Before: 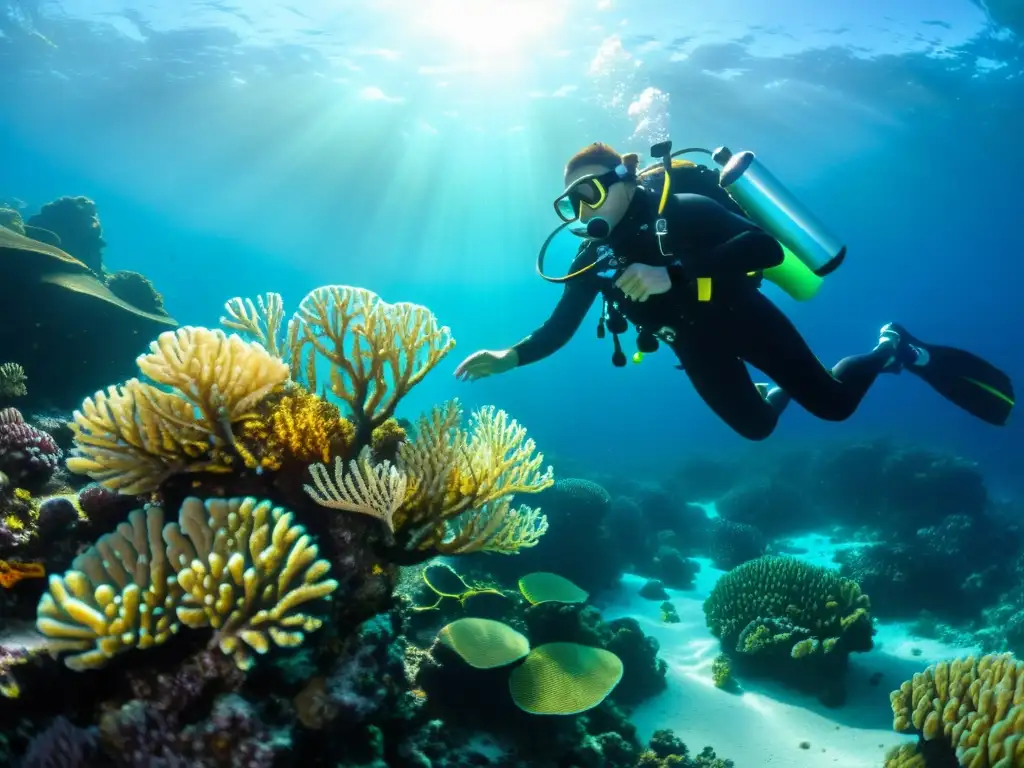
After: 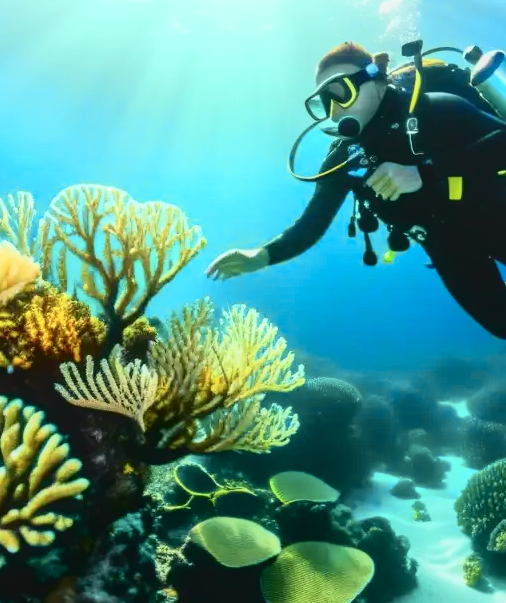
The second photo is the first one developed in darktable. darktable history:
tone curve: curves: ch0 [(0.003, 0.032) (0.037, 0.037) (0.149, 0.117) (0.297, 0.318) (0.41, 0.48) (0.541, 0.649) (0.722, 0.857) (0.875, 0.946) (1, 0.98)]; ch1 [(0, 0) (0.305, 0.325) (0.453, 0.437) (0.482, 0.474) (0.501, 0.498) (0.506, 0.503) (0.559, 0.576) (0.6, 0.635) (0.656, 0.707) (1, 1)]; ch2 [(0, 0) (0.323, 0.277) (0.408, 0.399) (0.45, 0.48) (0.499, 0.502) (0.515, 0.532) (0.573, 0.602) (0.653, 0.675) (0.75, 0.756) (1, 1)], color space Lab, independent channels, preserve colors none
crop and rotate: angle 0.02°, left 24.353%, top 13.219%, right 26.156%, bottom 8.224%
local contrast: detail 110%
